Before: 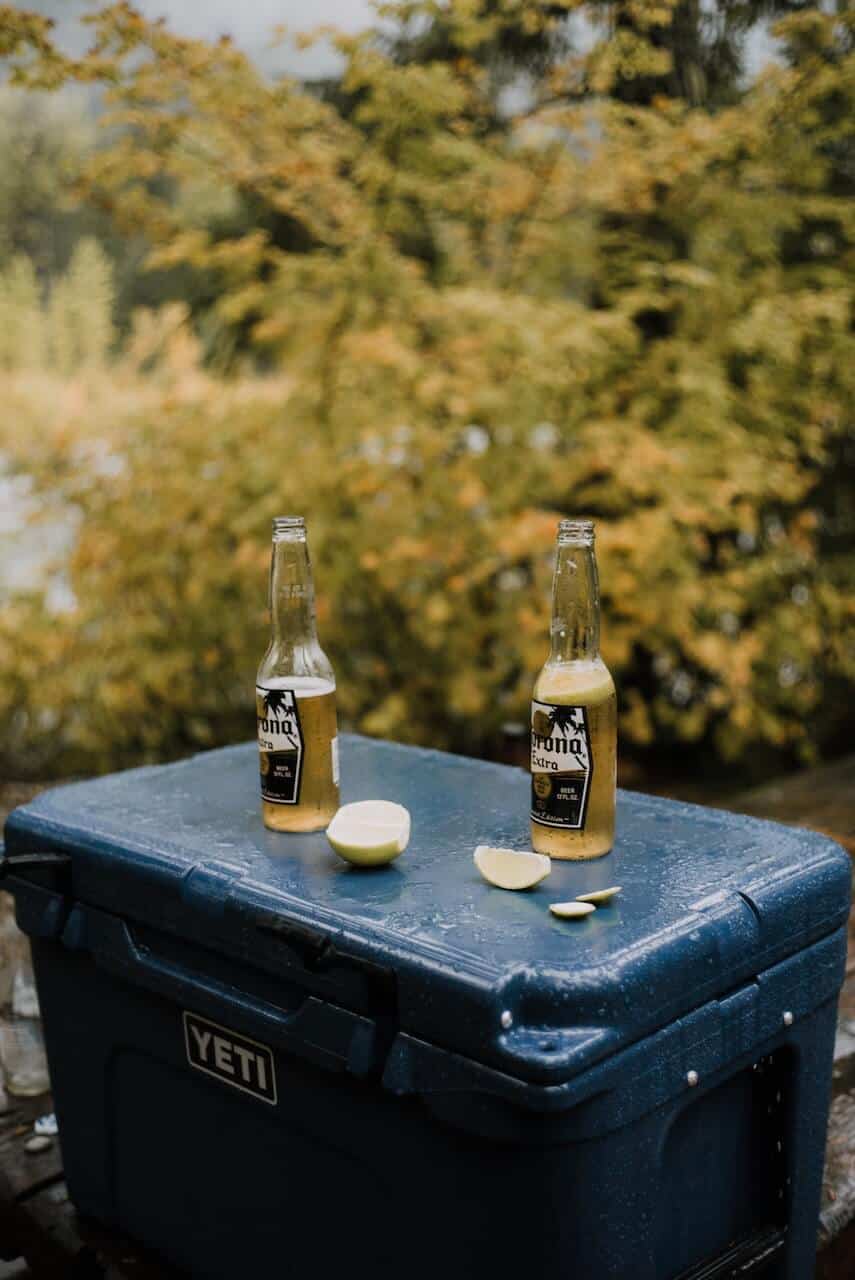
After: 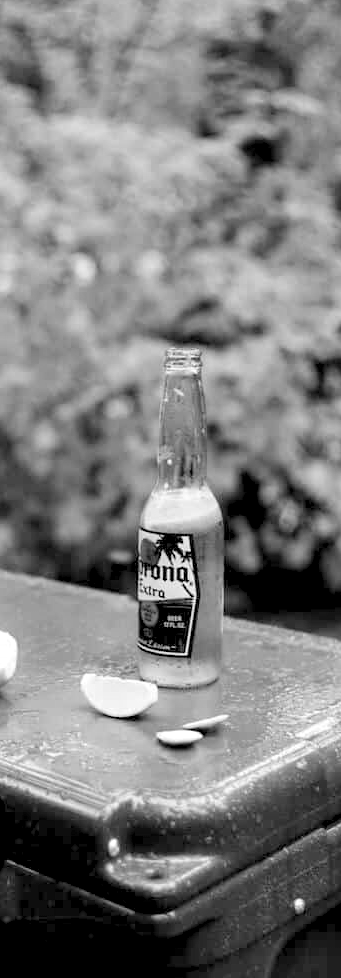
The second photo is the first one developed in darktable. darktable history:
crop: left 46.004%, top 13.492%, right 14.02%, bottom 10.094%
levels: levels [0.036, 0.364, 0.827]
color calibration: output gray [0.267, 0.423, 0.261, 0], illuminant as shot in camera, x 0.358, y 0.373, temperature 4628.91 K
